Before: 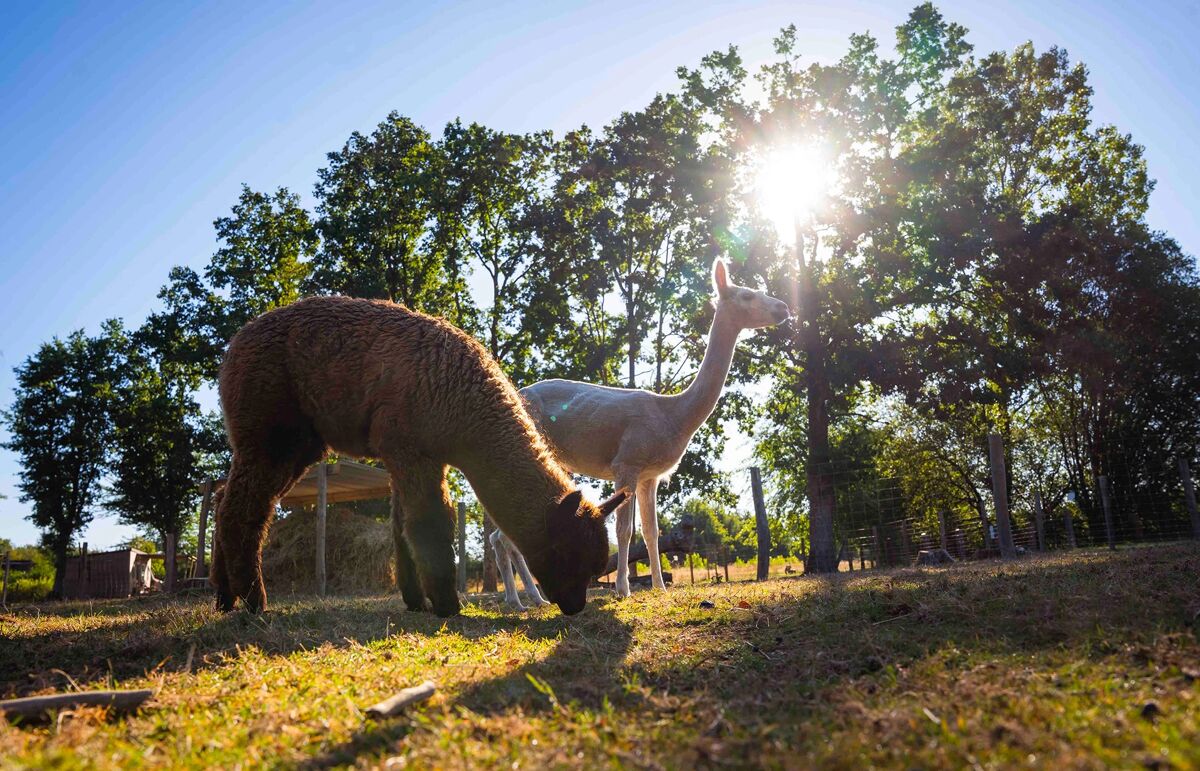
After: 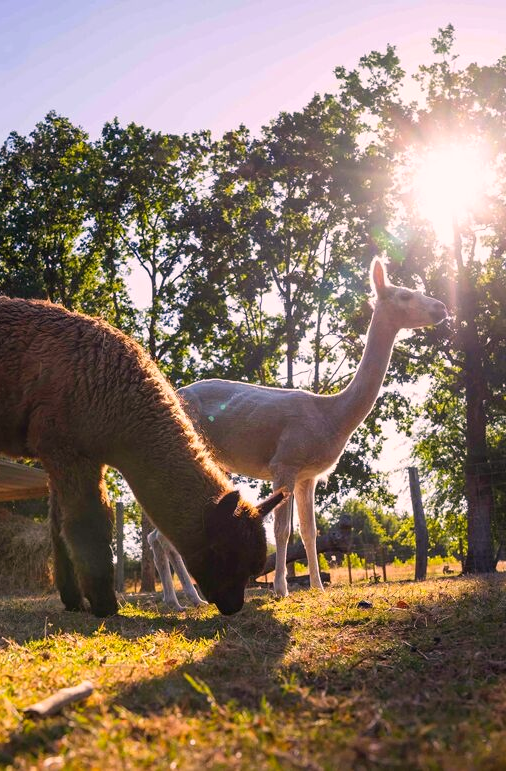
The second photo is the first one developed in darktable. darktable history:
color correction: highlights a* 12.23, highlights b* 5.41
crop: left 28.583%, right 29.231%
